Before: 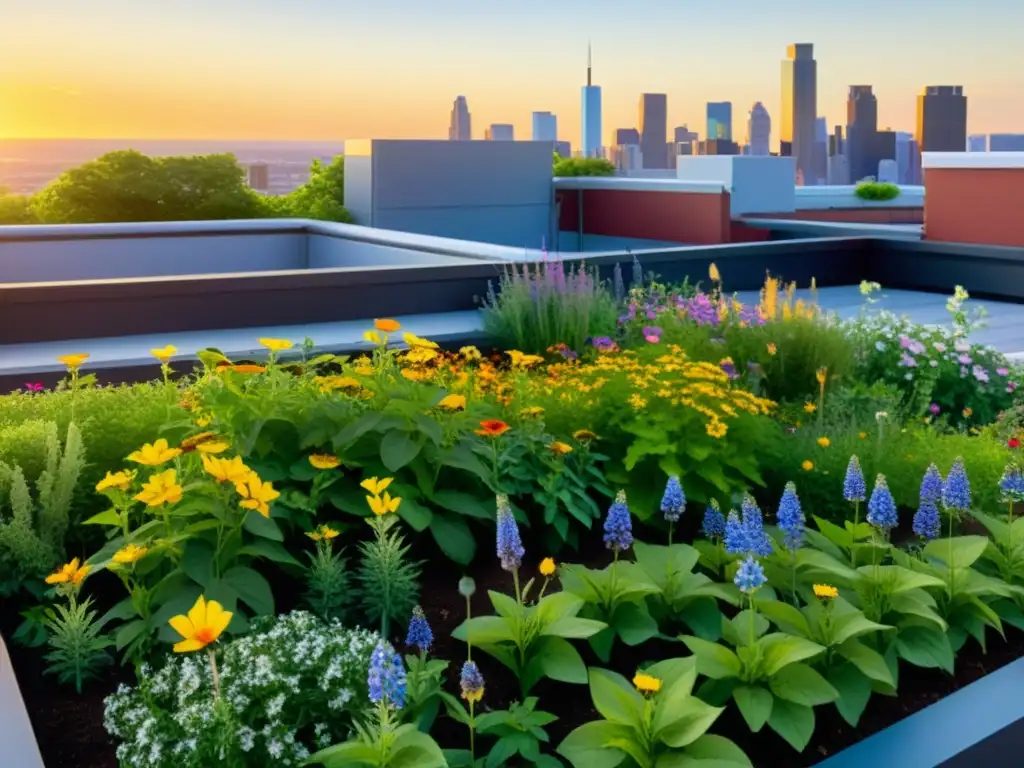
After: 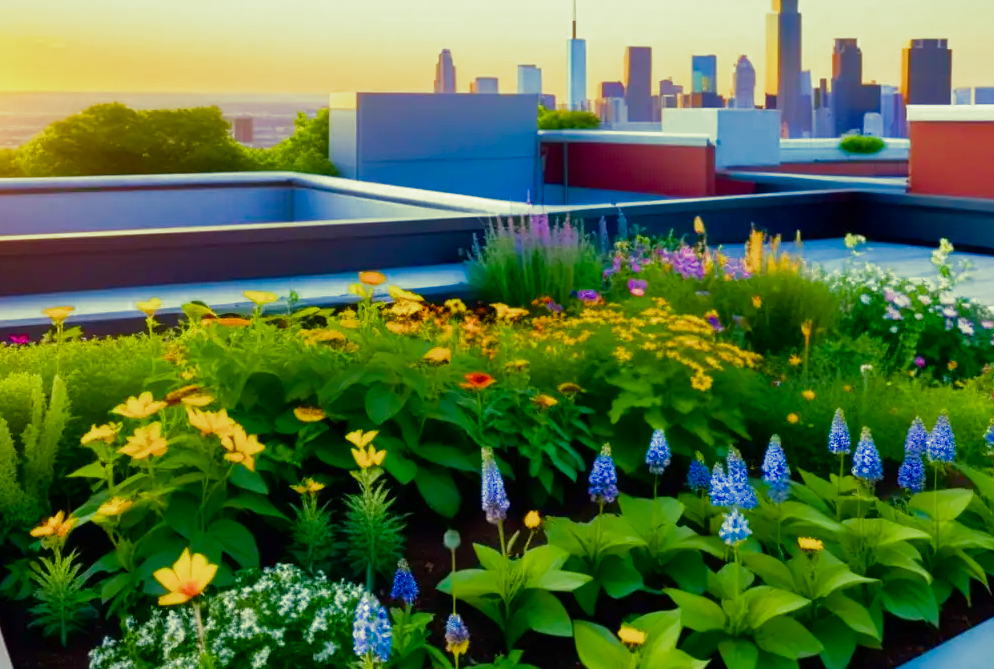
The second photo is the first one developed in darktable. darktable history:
crop: left 1.507%, top 6.147%, right 1.379%, bottom 6.637%
split-toning: shadows › hue 290.82°, shadows › saturation 0.34, highlights › saturation 0.38, balance 0, compress 50%
color balance rgb: perceptual saturation grading › global saturation 20%, perceptual saturation grading › highlights -25%, perceptual saturation grading › shadows 25%, global vibrance 50%
